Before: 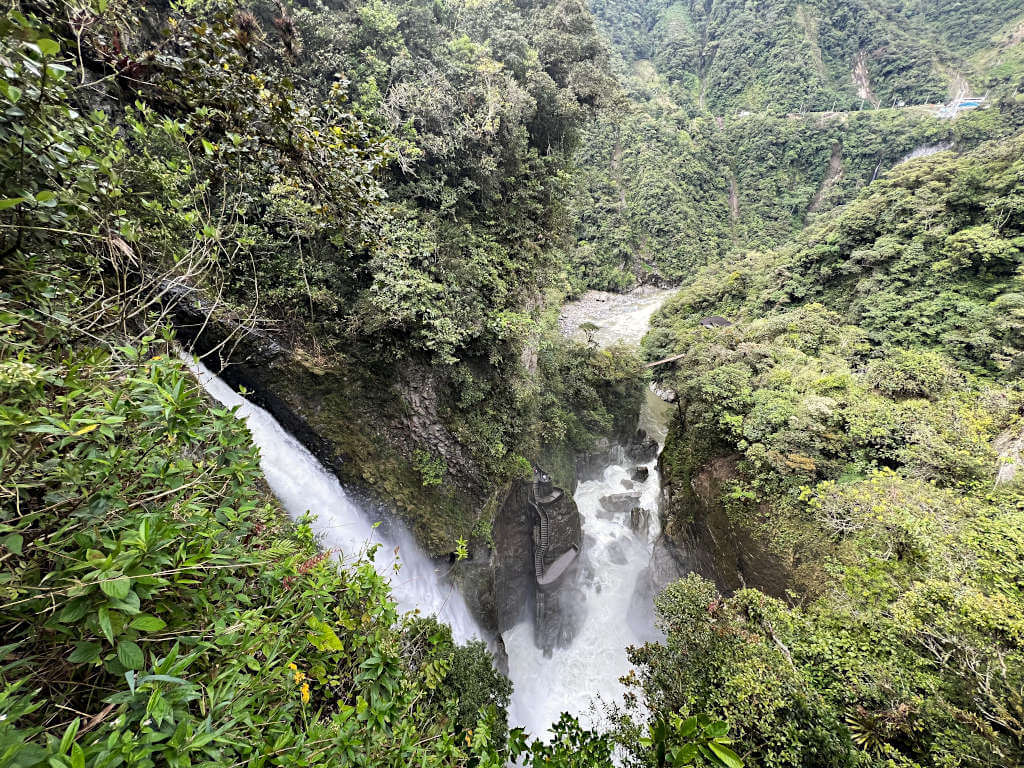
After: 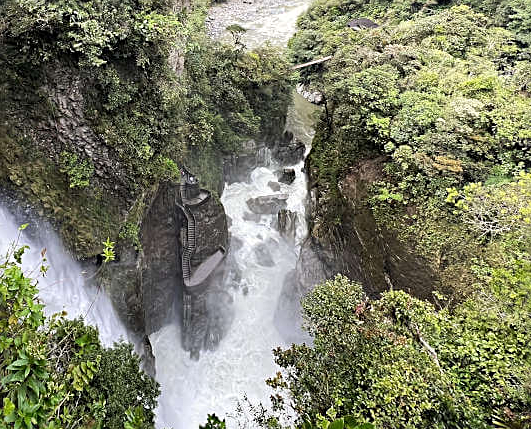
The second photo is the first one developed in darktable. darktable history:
crop: left 34.49%, top 38.919%, right 13.615%, bottom 5.115%
sharpen: radius 2.193, amount 0.387, threshold 0.045
